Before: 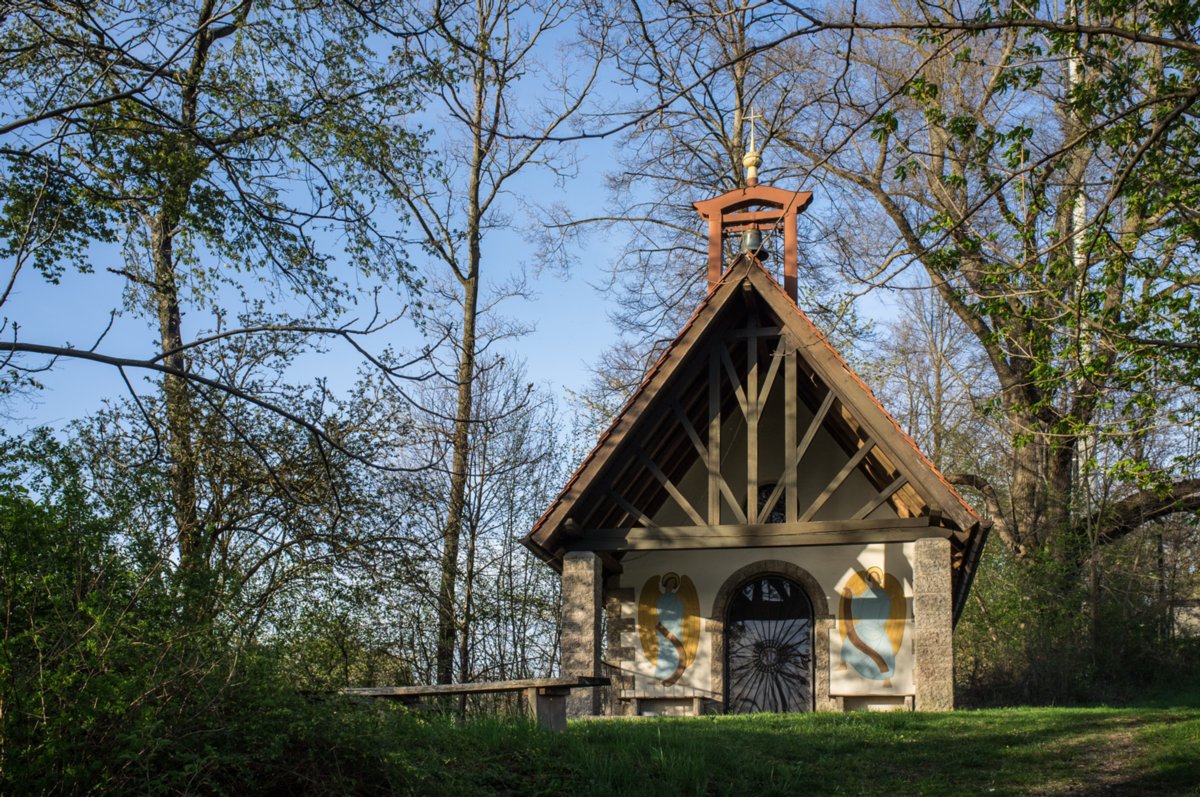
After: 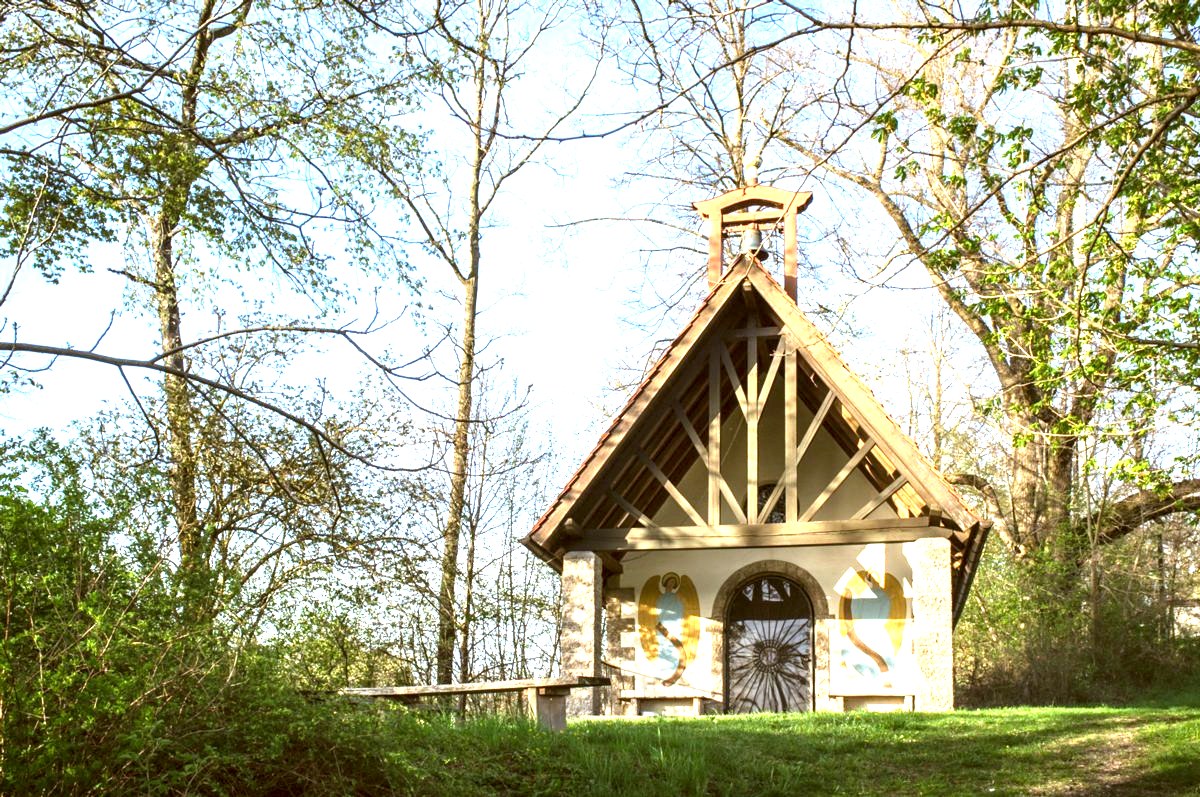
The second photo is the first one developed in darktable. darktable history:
exposure: exposure 2.25 EV, compensate highlight preservation false
color correction: highlights a* -0.482, highlights b* 0.161, shadows a* 4.66, shadows b* 20.72
